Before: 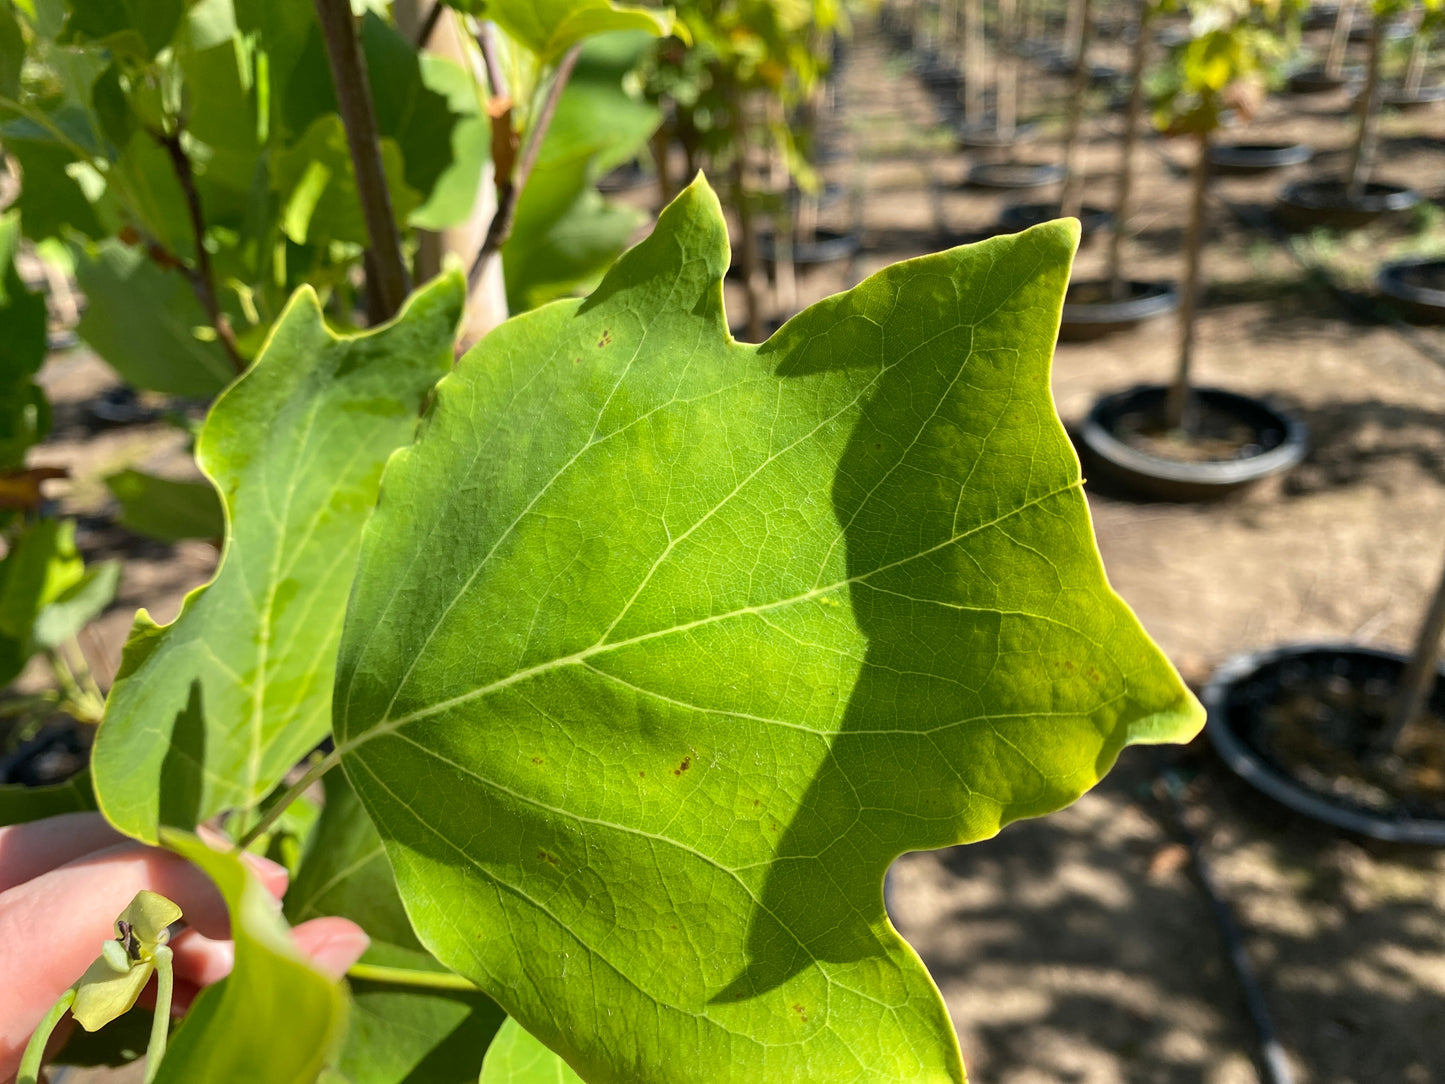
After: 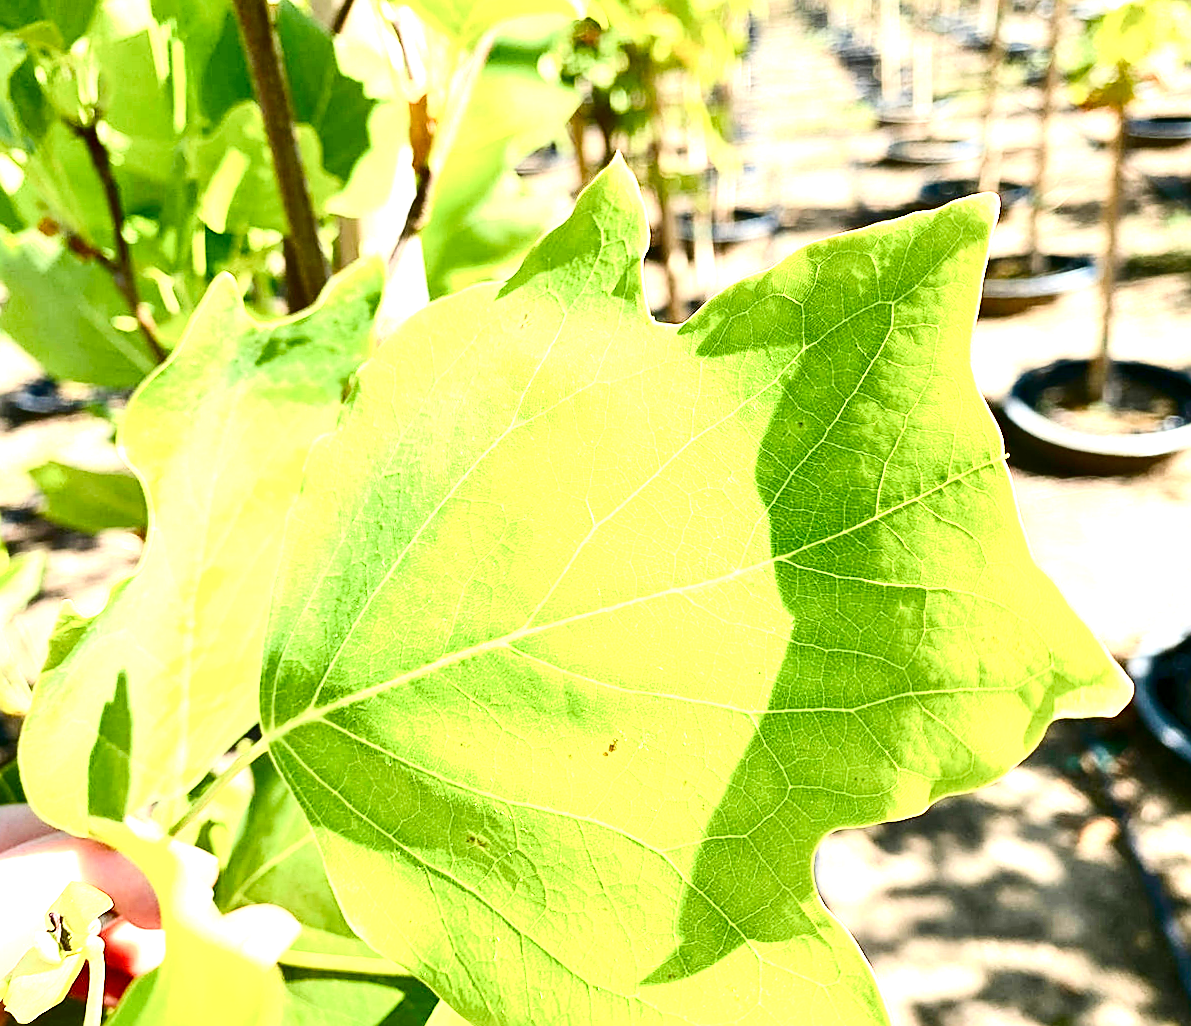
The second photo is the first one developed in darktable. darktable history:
exposure: black level correction 0, exposure 1.675 EV, compensate exposure bias true, compensate highlight preservation false
crop and rotate: angle 1°, left 4.281%, top 0.642%, right 11.383%, bottom 2.486%
contrast brightness saturation: contrast 0.32, brightness -0.08, saturation 0.17
velvia: strength 10%
color balance rgb: perceptual saturation grading › global saturation 20%, perceptual saturation grading › highlights -50%, perceptual saturation grading › shadows 30%, perceptual brilliance grading › global brilliance 10%, perceptual brilliance grading › shadows 15%
sharpen: on, module defaults
levels: mode automatic, black 0.023%, white 99.97%, levels [0.062, 0.494, 0.925]
